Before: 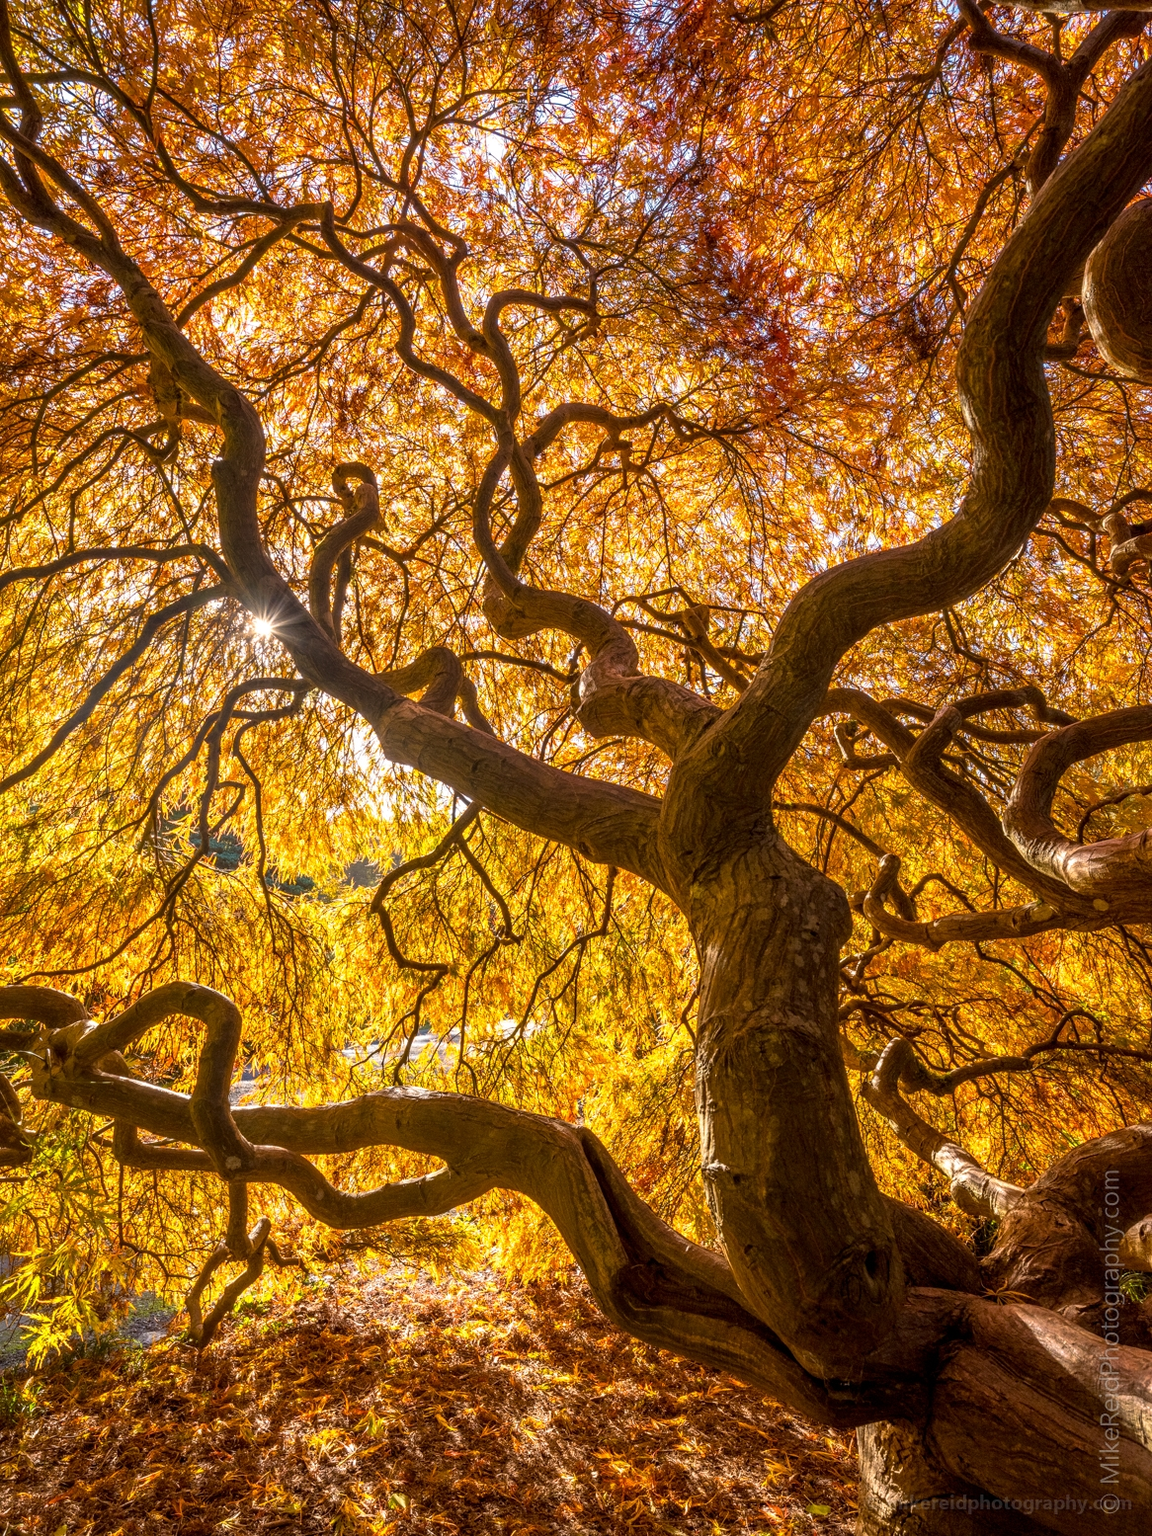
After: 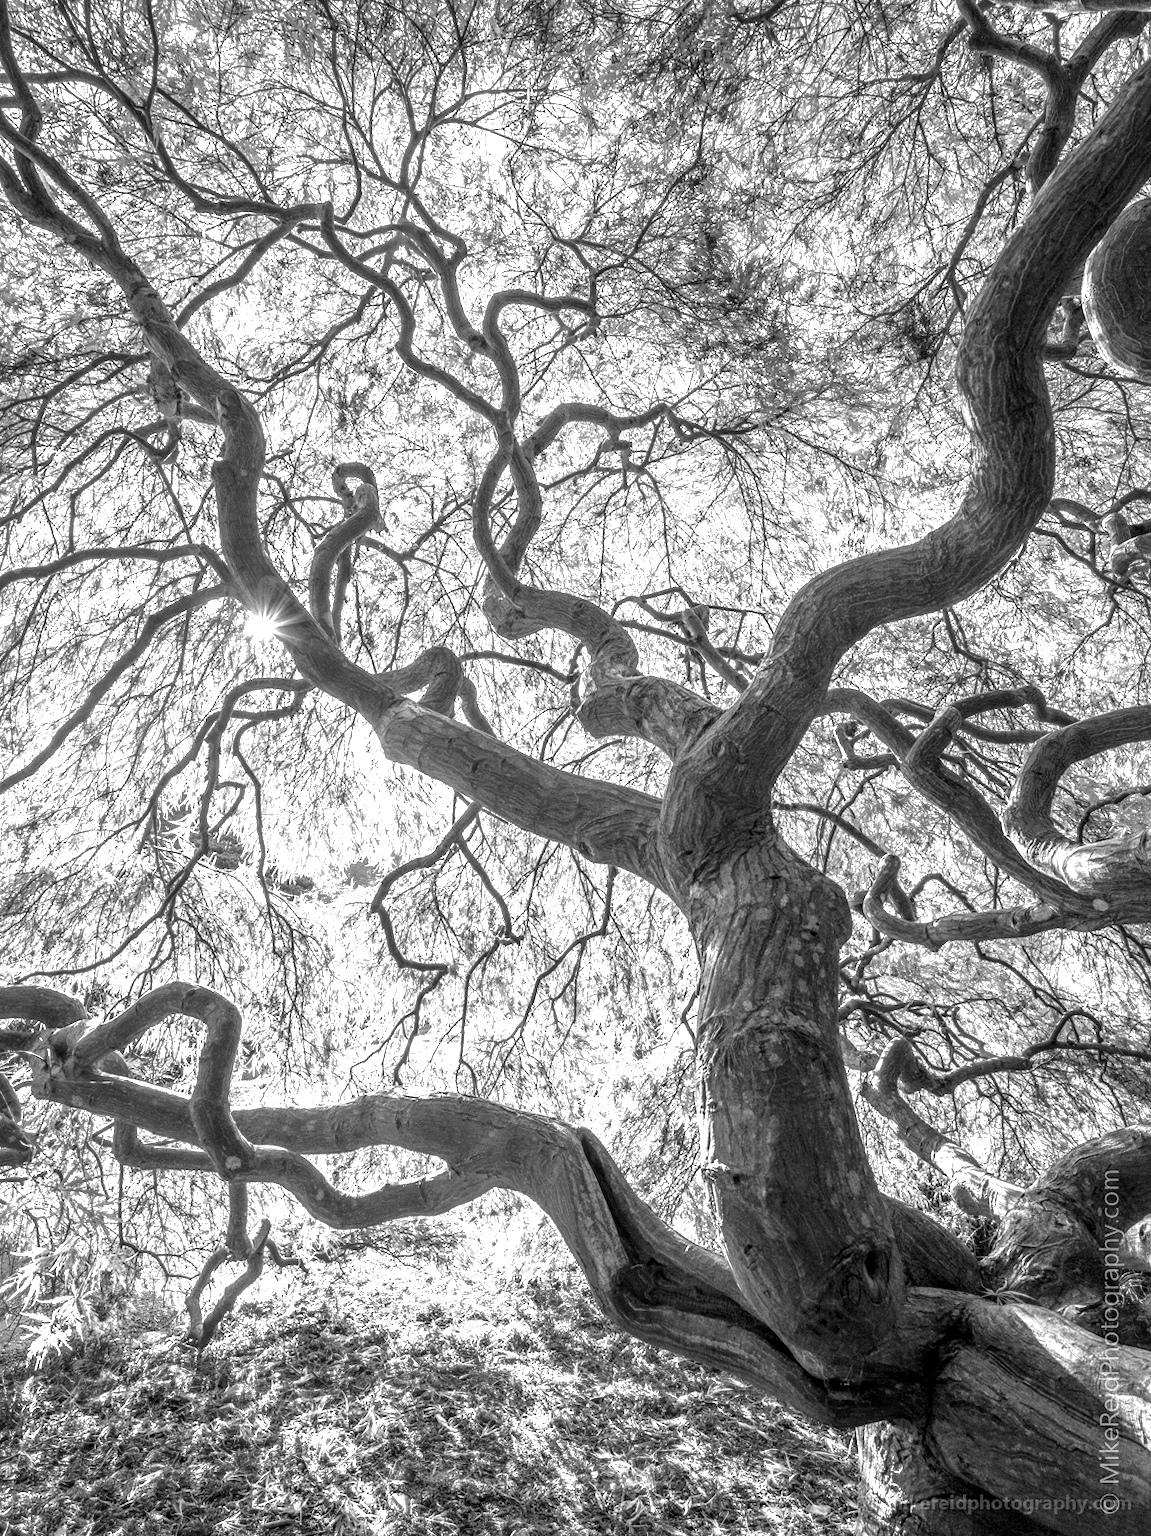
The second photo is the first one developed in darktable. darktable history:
exposure: black level correction 0, exposure 1.2 EV, compensate exposure bias true, compensate highlight preservation false
contrast brightness saturation: saturation -0.05
monochrome: a 32, b 64, size 2.3
local contrast: on, module defaults
